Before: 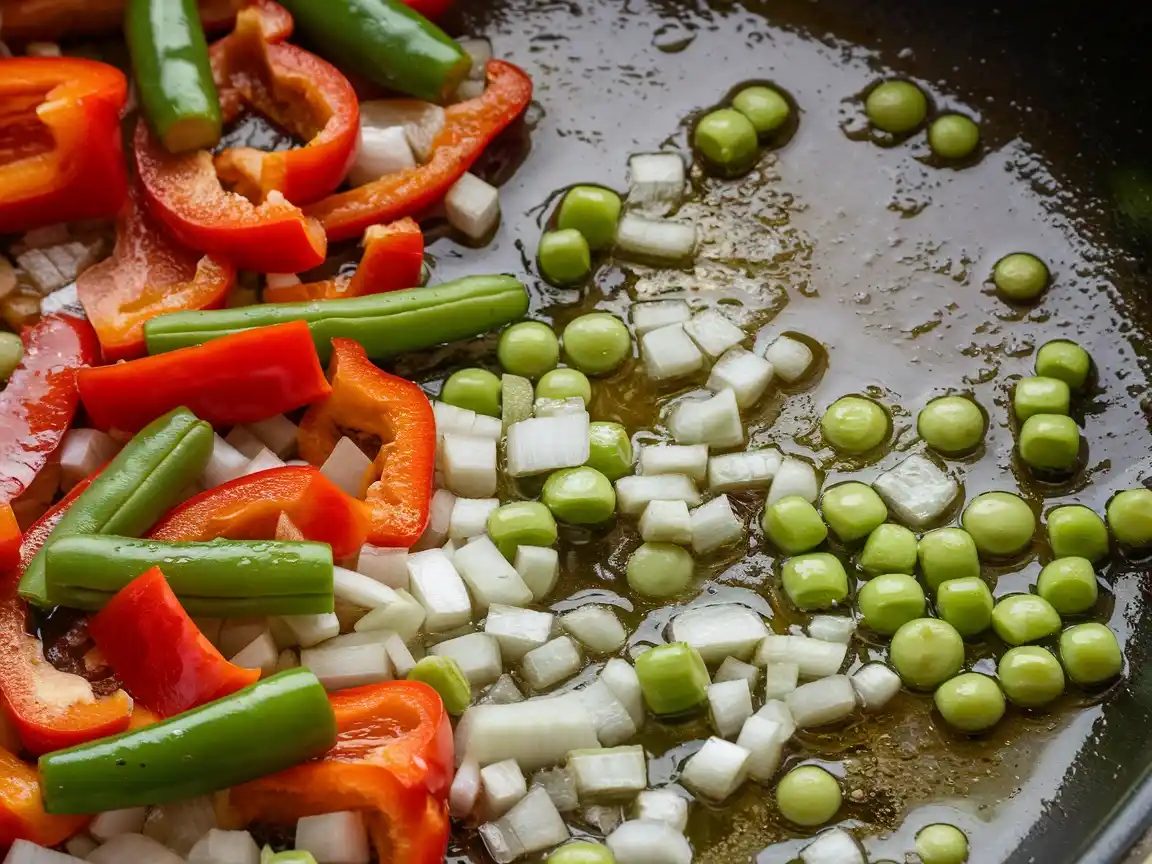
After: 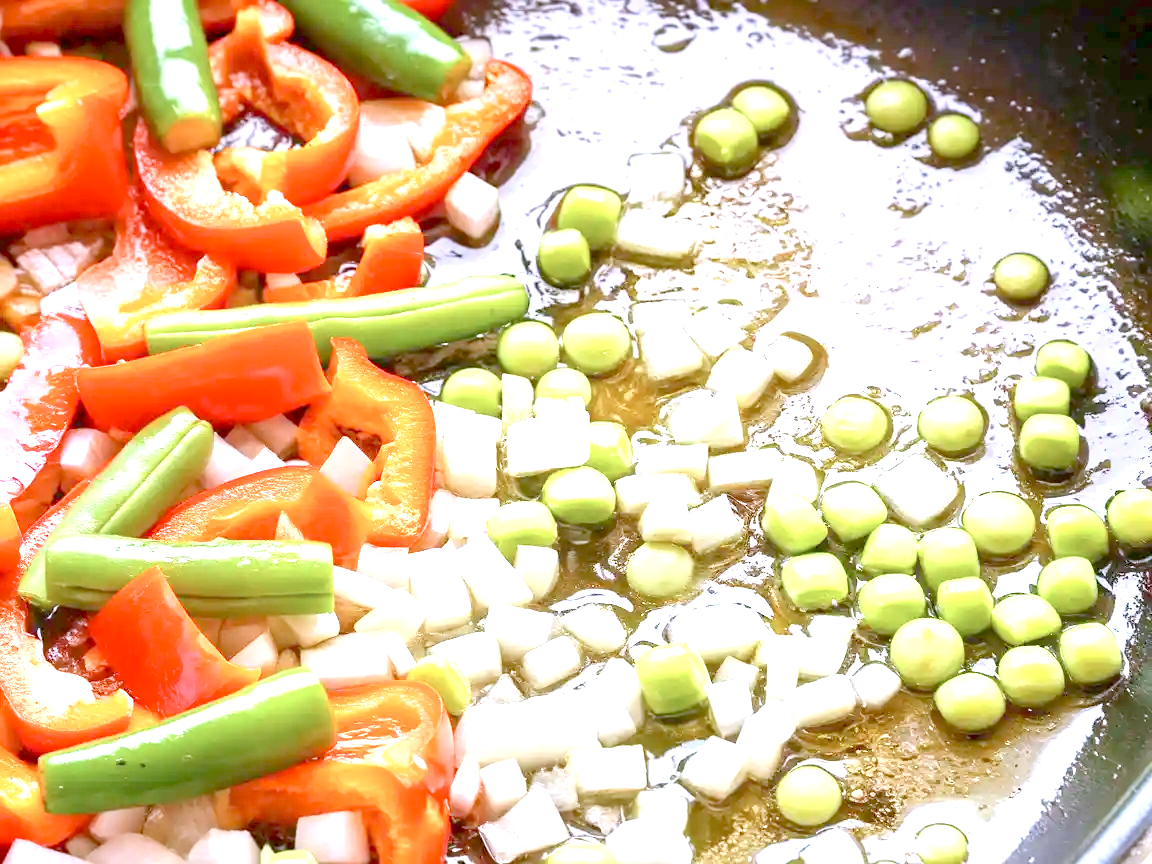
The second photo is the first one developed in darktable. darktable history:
contrast brightness saturation: contrast 0.11, saturation -0.17
color calibration: output R [1.063, -0.012, -0.003, 0], output B [-0.079, 0.047, 1, 0], illuminant custom, x 0.389, y 0.387, temperature 3838.64 K
levels: levels [0, 0.397, 0.955]
exposure: black level correction 0.001, exposure 1.822 EV, compensate exposure bias true, compensate highlight preservation false
